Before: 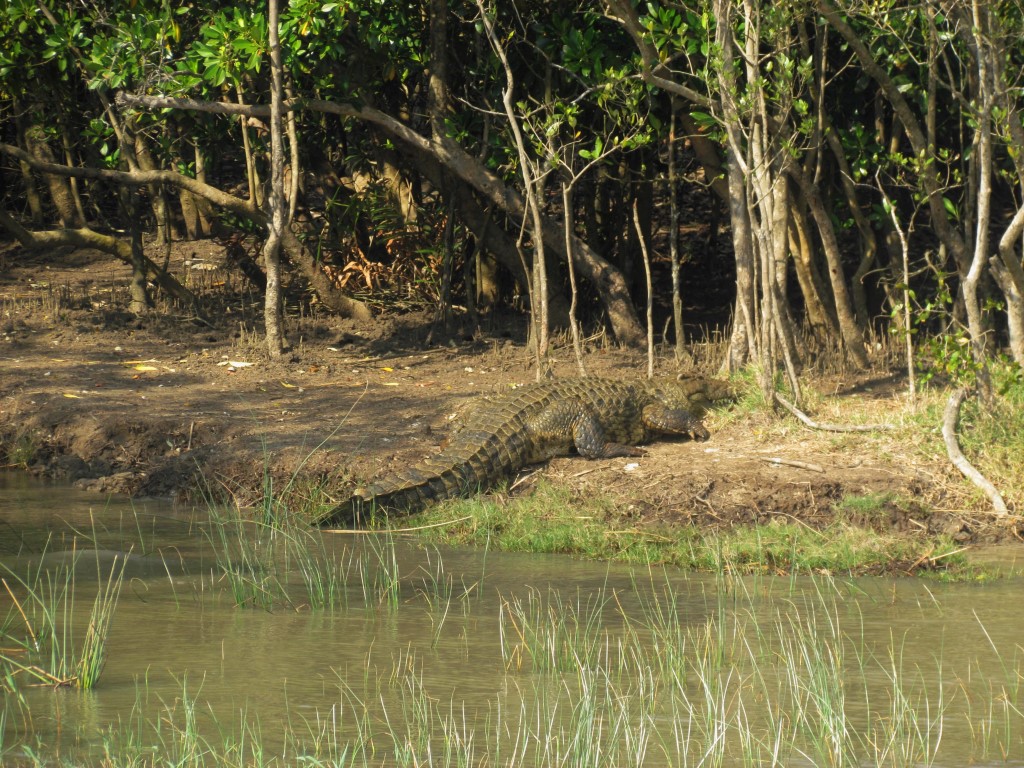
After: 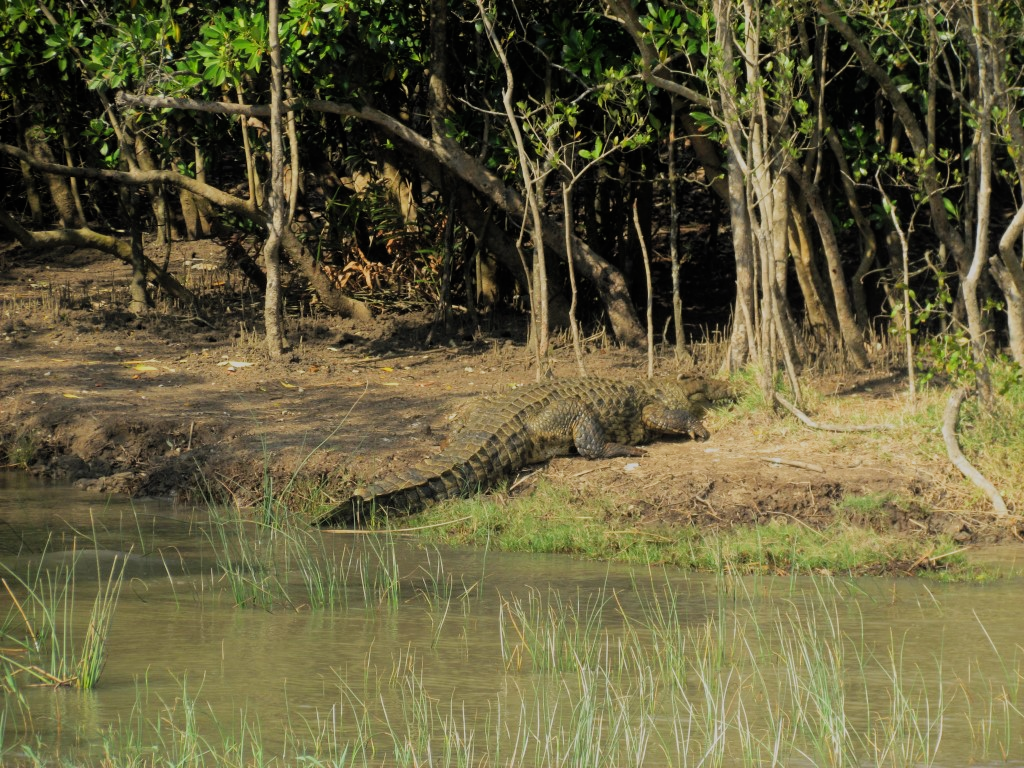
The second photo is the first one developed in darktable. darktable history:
filmic rgb: black relative exposure -7.2 EV, white relative exposure 5.35 EV, hardness 3.02, color science v6 (2022)
